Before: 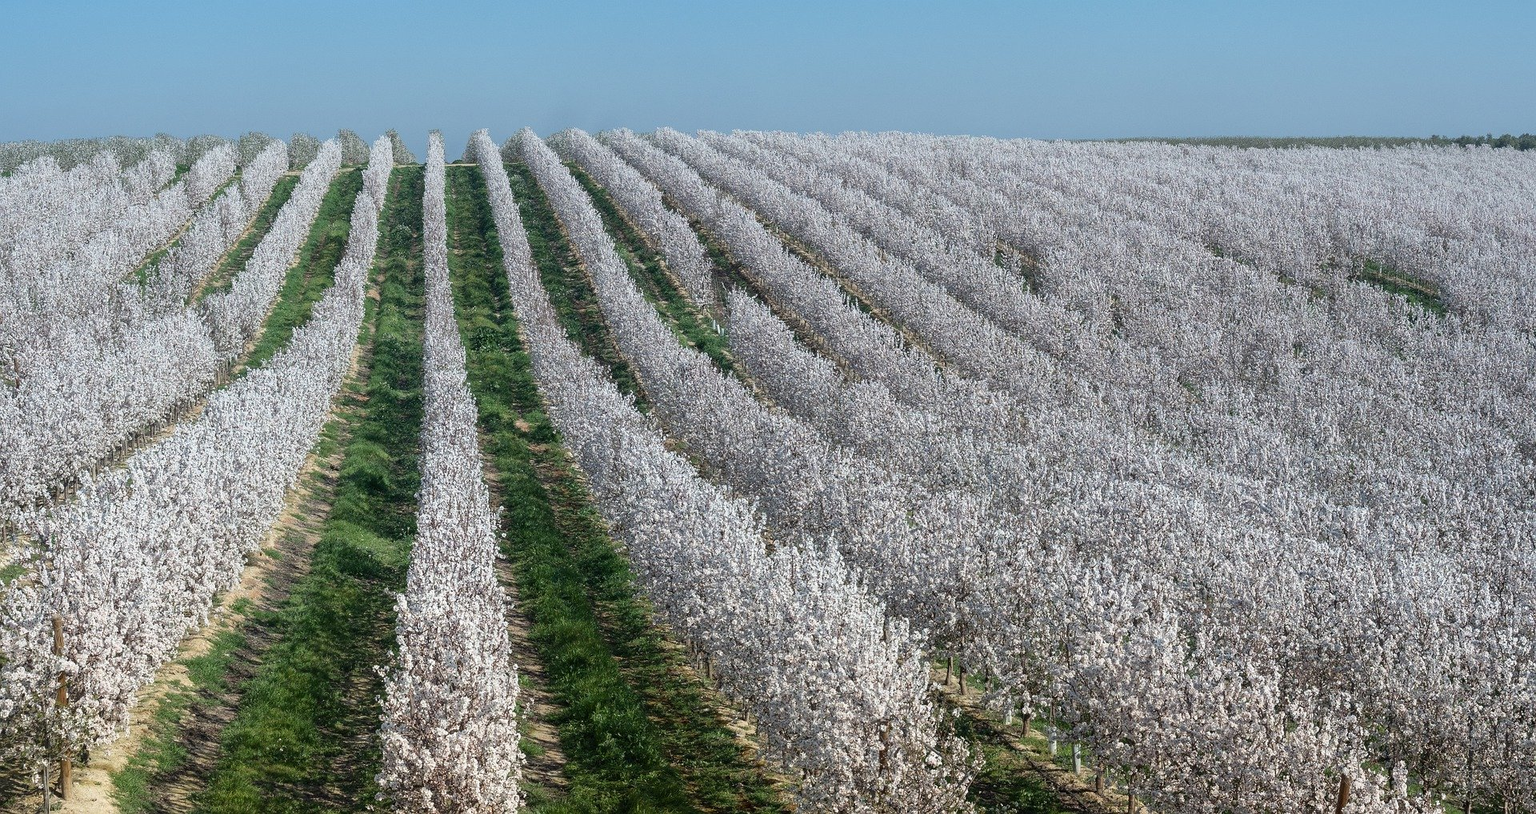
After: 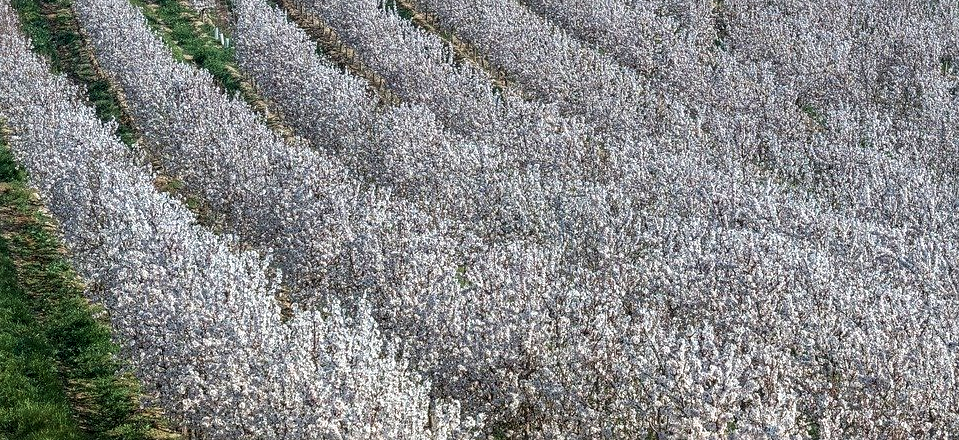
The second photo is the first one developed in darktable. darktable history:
velvia: on, module defaults
crop: left 35.222%, top 36.636%, right 14.829%, bottom 20.007%
sharpen: amount 0.212
shadows and highlights: shadows 29.43, highlights -29.59, low approximation 0.01, soften with gaussian
local contrast: detail 130%
